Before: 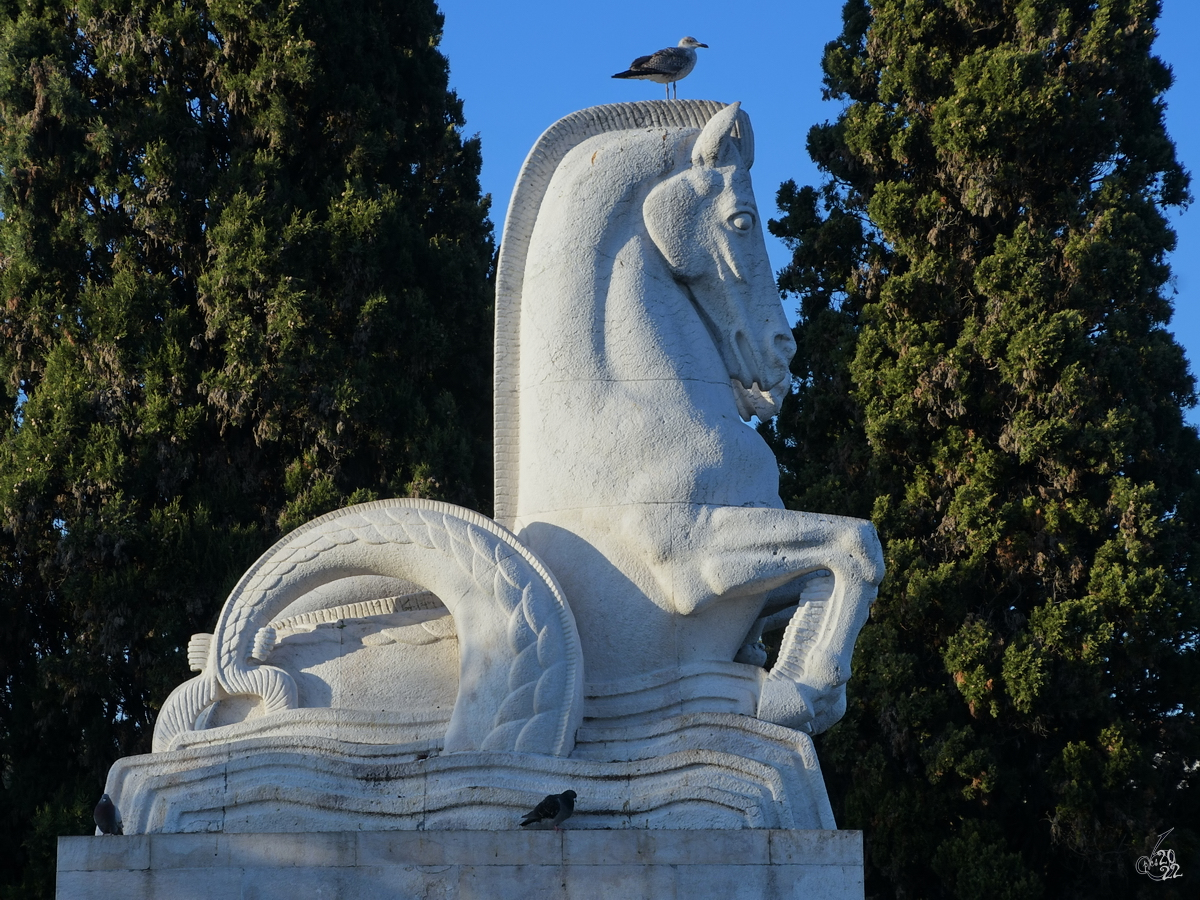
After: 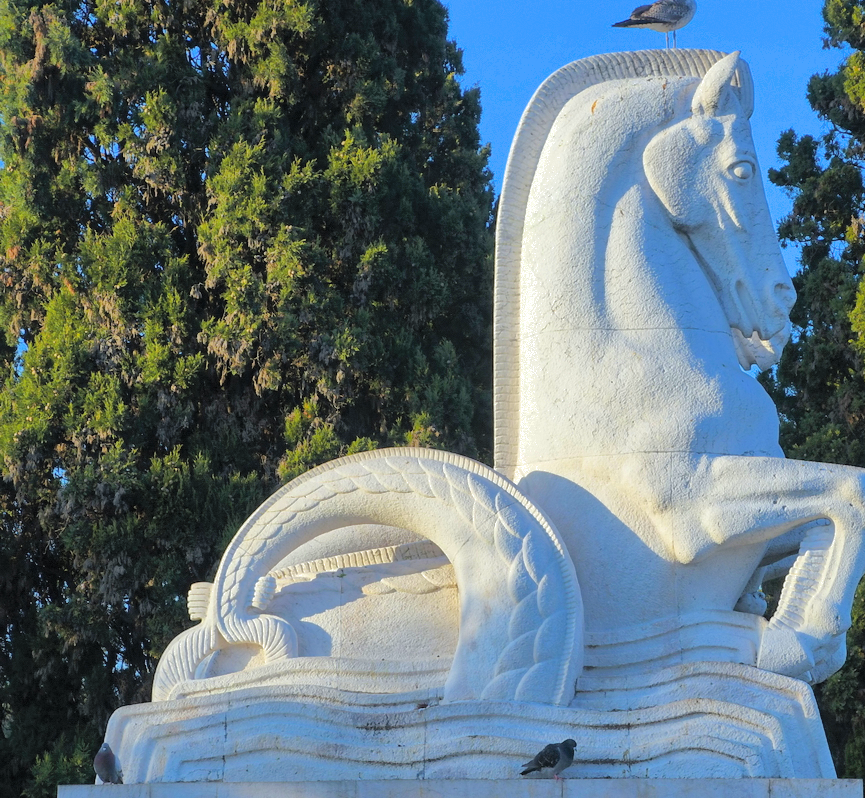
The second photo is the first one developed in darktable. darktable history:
shadows and highlights: shadows 39.38, highlights -59.87
filmic rgb: middle gray luminance 18.3%, black relative exposure -10.49 EV, white relative exposure 3.4 EV, target black luminance 0%, hardness 6.06, latitude 98.73%, contrast 0.843, shadows ↔ highlights balance 0.629%, color science v6 (2022)
color balance rgb: perceptual saturation grading › global saturation 36.152%
contrast brightness saturation: brightness 0.15
exposure: black level correction 0, exposure 1.197 EV, compensate highlight preservation false
crop: top 5.772%, right 27.914%, bottom 5.527%
